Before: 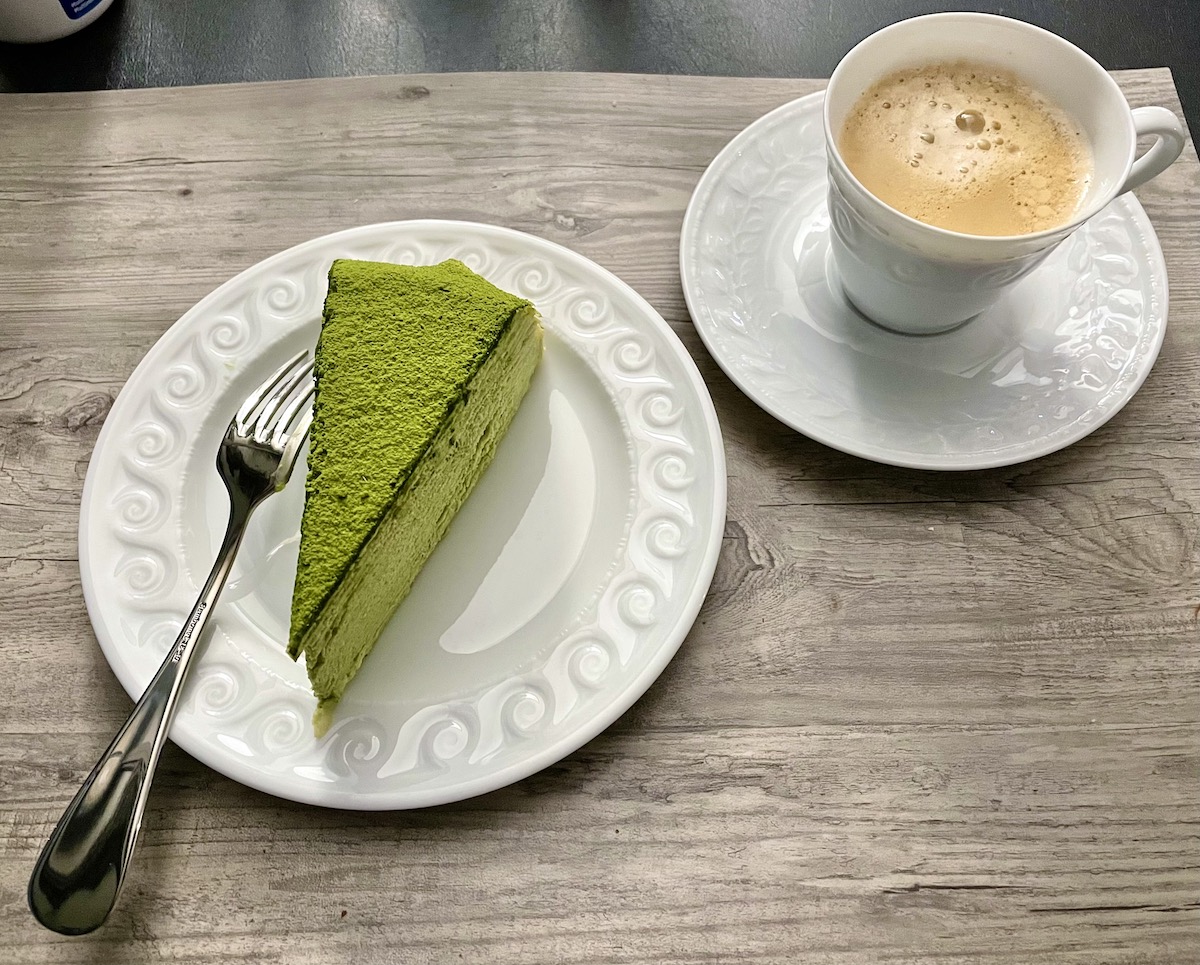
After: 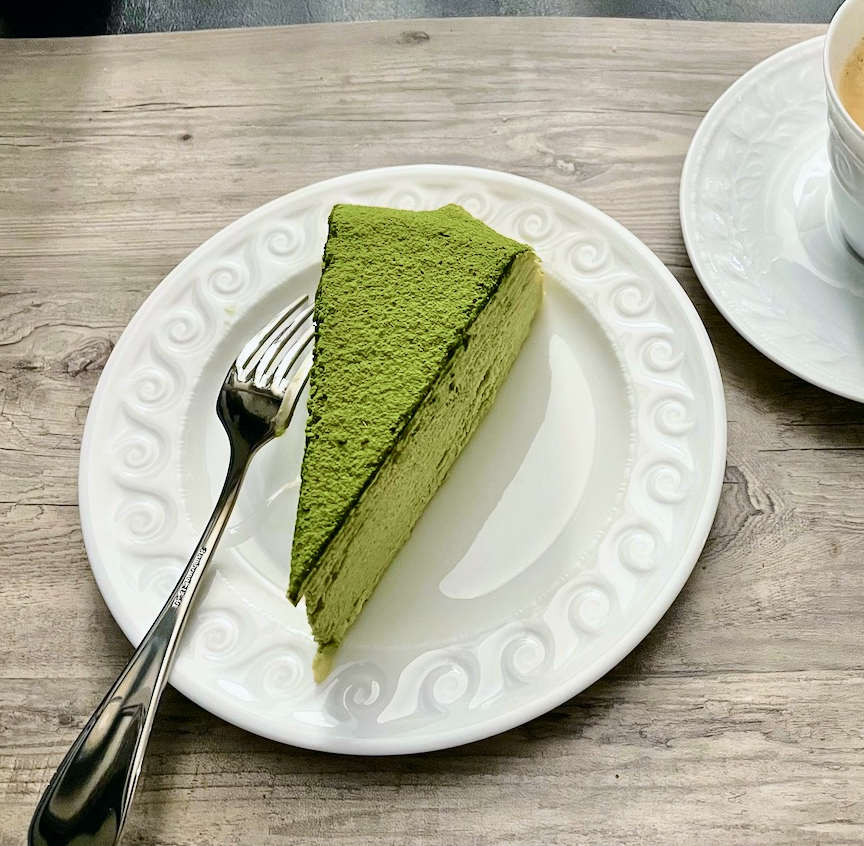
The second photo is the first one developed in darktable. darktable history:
tone curve: curves: ch0 [(0, 0) (0.035, 0.017) (0.131, 0.108) (0.279, 0.279) (0.476, 0.554) (0.617, 0.693) (0.704, 0.77) (0.801, 0.854) (0.895, 0.927) (1, 0.976)]; ch1 [(0, 0) (0.318, 0.278) (0.444, 0.427) (0.493, 0.488) (0.508, 0.502) (0.534, 0.526) (0.562, 0.555) (0.645, 0.648) (0.746, 0.764) (1, 1)]; ch2 [(0, 0) (0.316, 0.292) (0.381, 0.37) (0.423, 0.448) (0.476, 0.482) (0.502, 0.495) (0.522, 0.518) (0.533, 0.532) (0.593, 0.622) (0.634, 0.663) (0.7, 0.7) (0.861, 0.808) (1, 0.951)], color space Lab, independent channels, preserve colors none
color zones: curves: ch0 [(0, 0.5) (0.143, 0.5) (0.286, 0.456) (0.429, 0.5) (0.571, 0.5) (0.714, 0.5) (0.857, 0.5) (1, 0.5)]; ch1 [(0, 0.5) (0.143, 0.5) (0.286, 0.422) (0.429, 0.5) (0.571, 0.5) (0.714, 0.5) (0.857, 0.5) (1, 0.5)]
crop: top 5.803%, right 27.864%, bottom 5.804%
